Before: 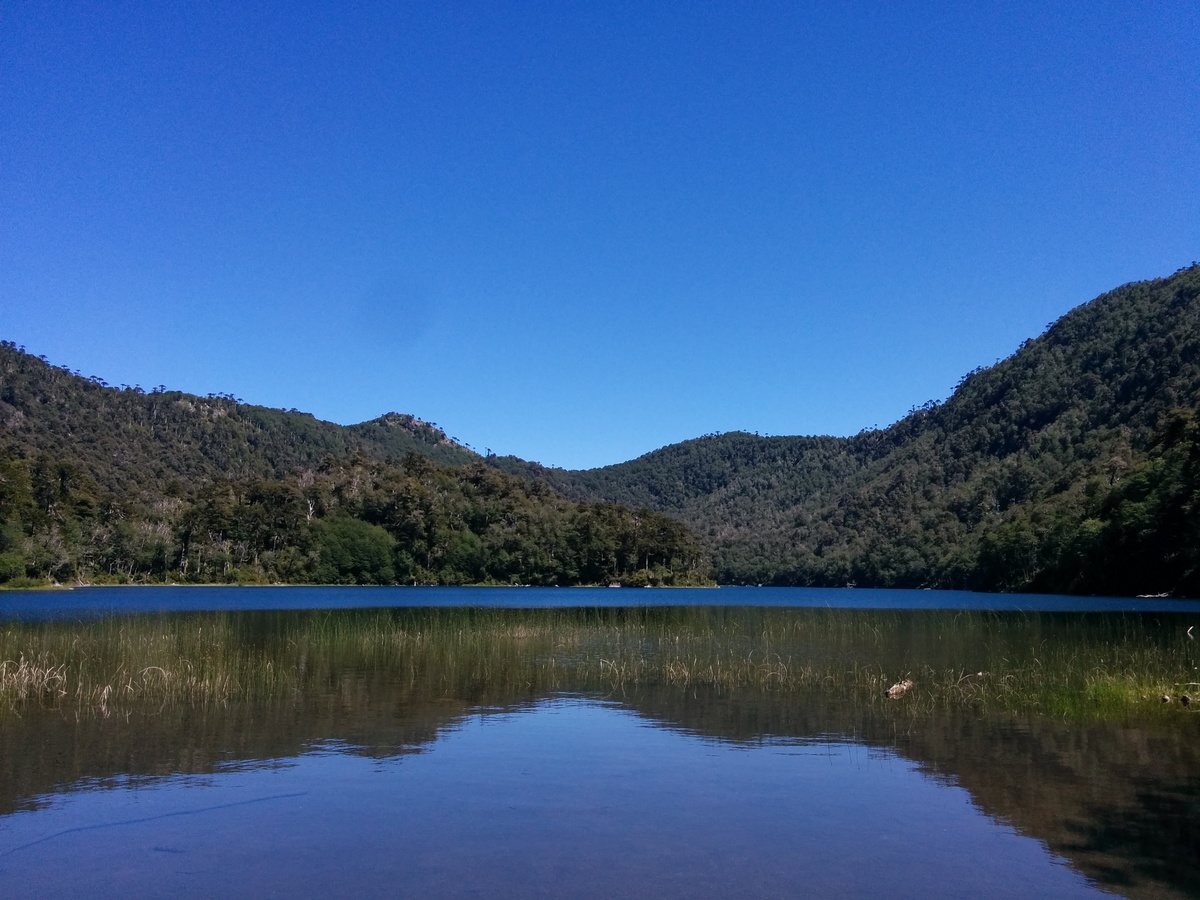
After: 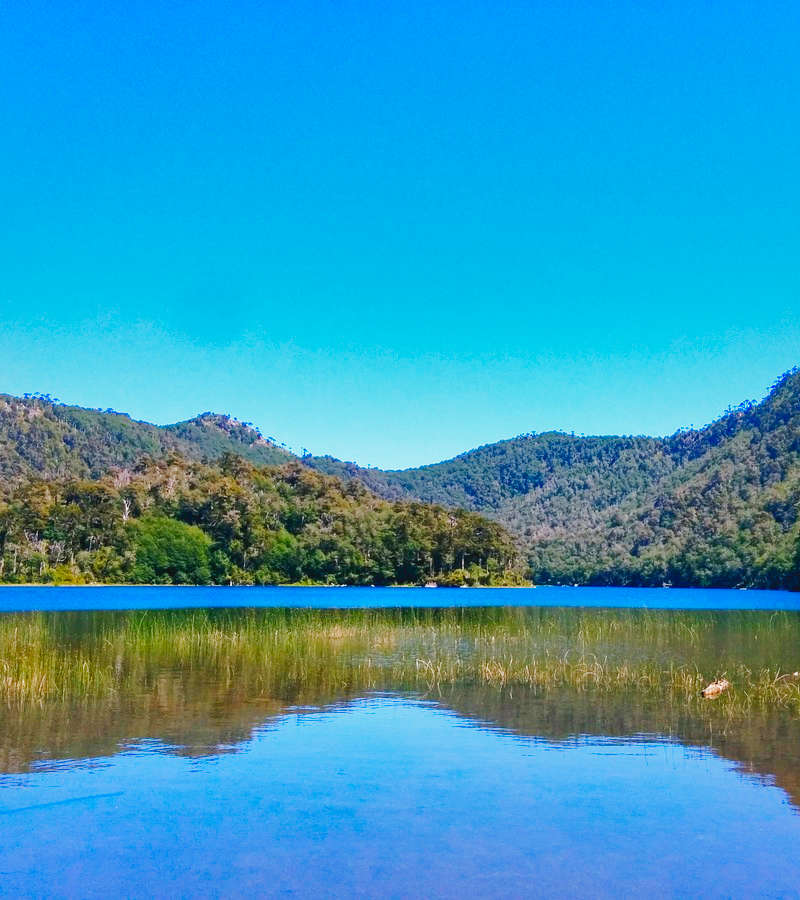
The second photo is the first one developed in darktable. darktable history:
shadows and highlights: shadows 61.06, highlights -59.86
crop: left 15.408%, right 17.879%
contrast equalizer: y [[0.515 ×6], [0.507 ×6], [0.425 ×6], [0 ×6], [0 ×6]]
exposure: black level correction 0, exposure 0.498 EV, compensate highlight preservation false
contrast brightness saturation: contrast -0.02, brightness -0.011, saturation 0.026
color balance rgb: linear chroma grading › global chroma 8.616%, perceptual saturation grading › global saturation 25.713%, hue shift -1.92°, contrast -20.891%
base curve: curves: ch0 [(0, 0.003) (0.001, 0.002) (0.006, 0.004) (0.02, 0.022) (0.048, 0.086) (0.094, 0.234) (0.162, 0.431) (0.258, 0.629) (0.385, 0.8) (0.548, 0.918) (0.751, 0.988) (1, 1)], preserve colors none
